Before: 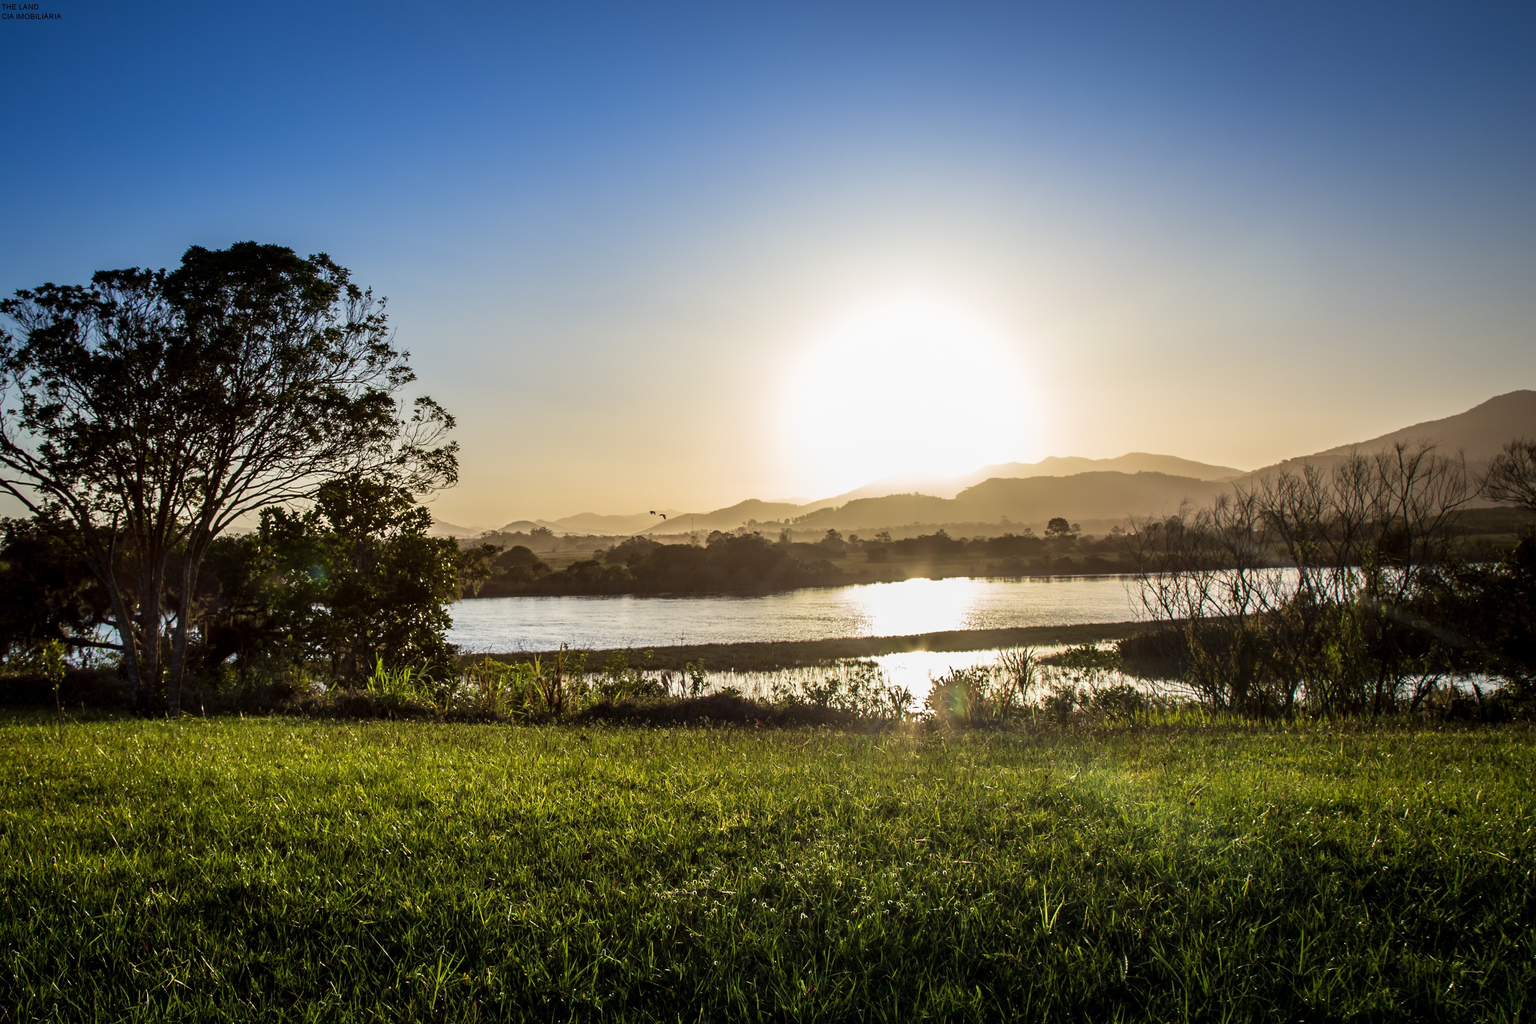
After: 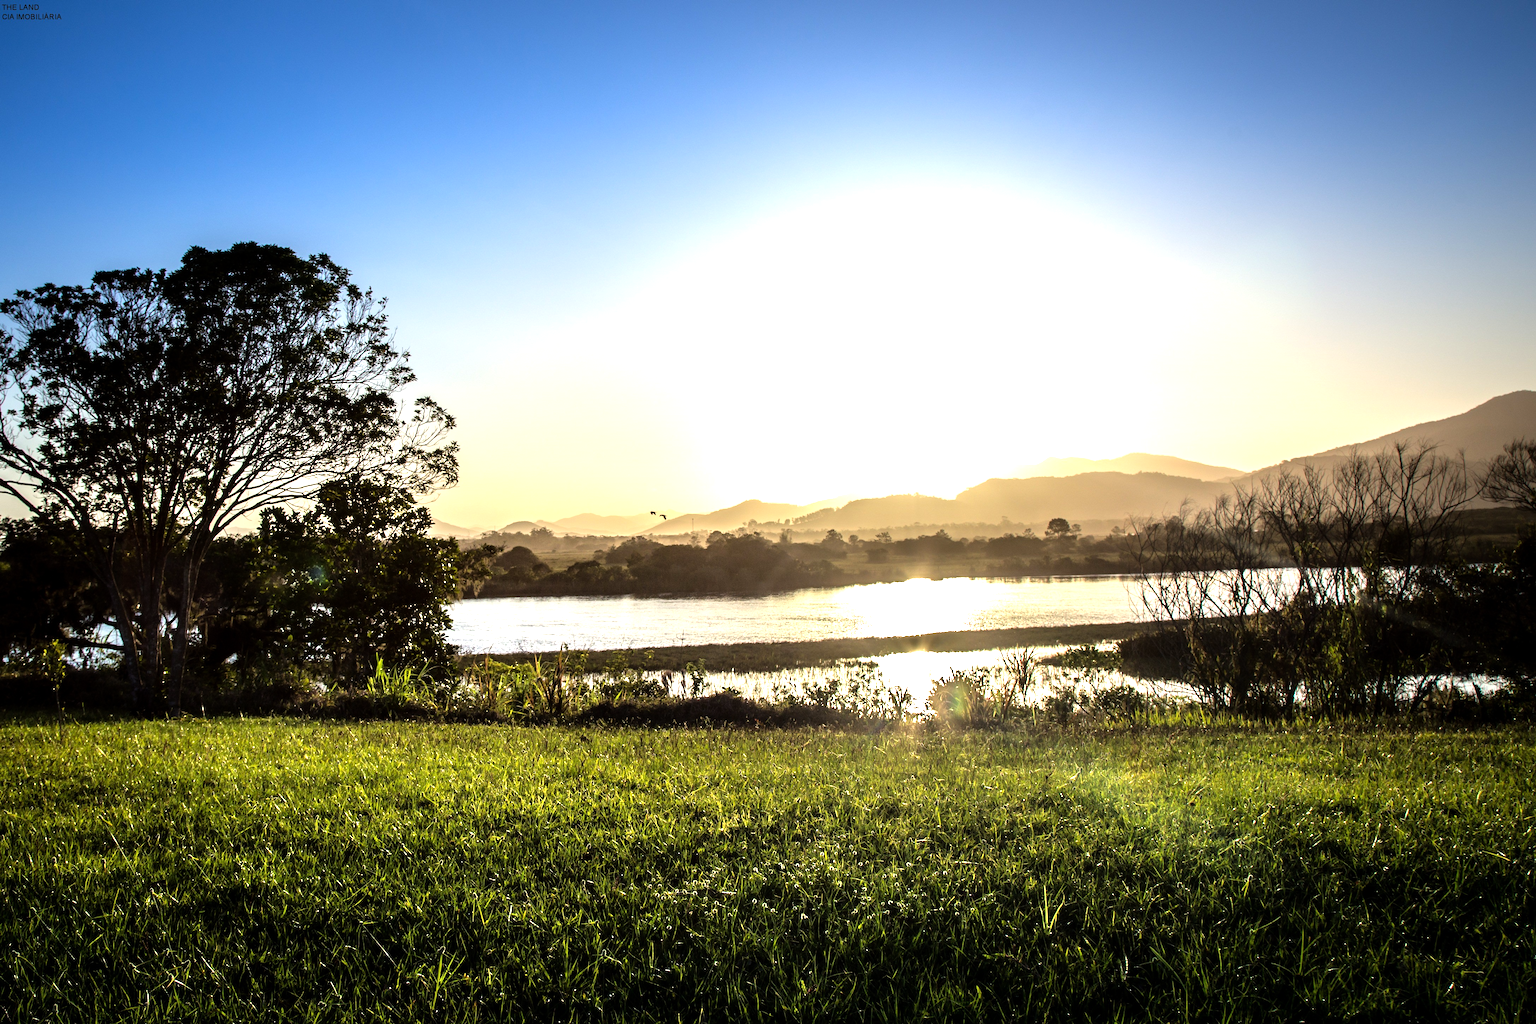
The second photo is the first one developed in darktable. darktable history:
tone equalizer: -8 EV -1.1 EV, -7 EV -0.984 EV, -6 EV -0.841 EV, -5 EV -0.541 EV, -3 EV 0.602 EV, -2 EV 0.875 EV, -1 EV 0.989 EV, +0 EV 1.08 EV
